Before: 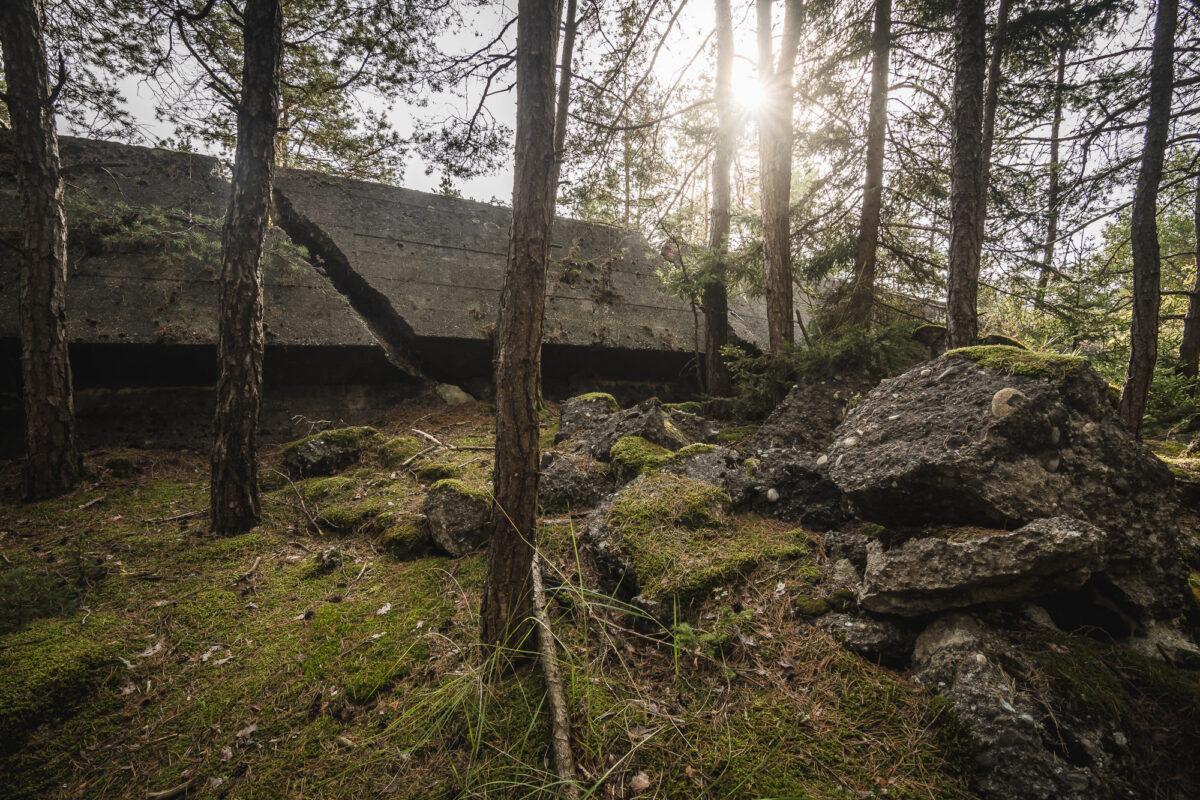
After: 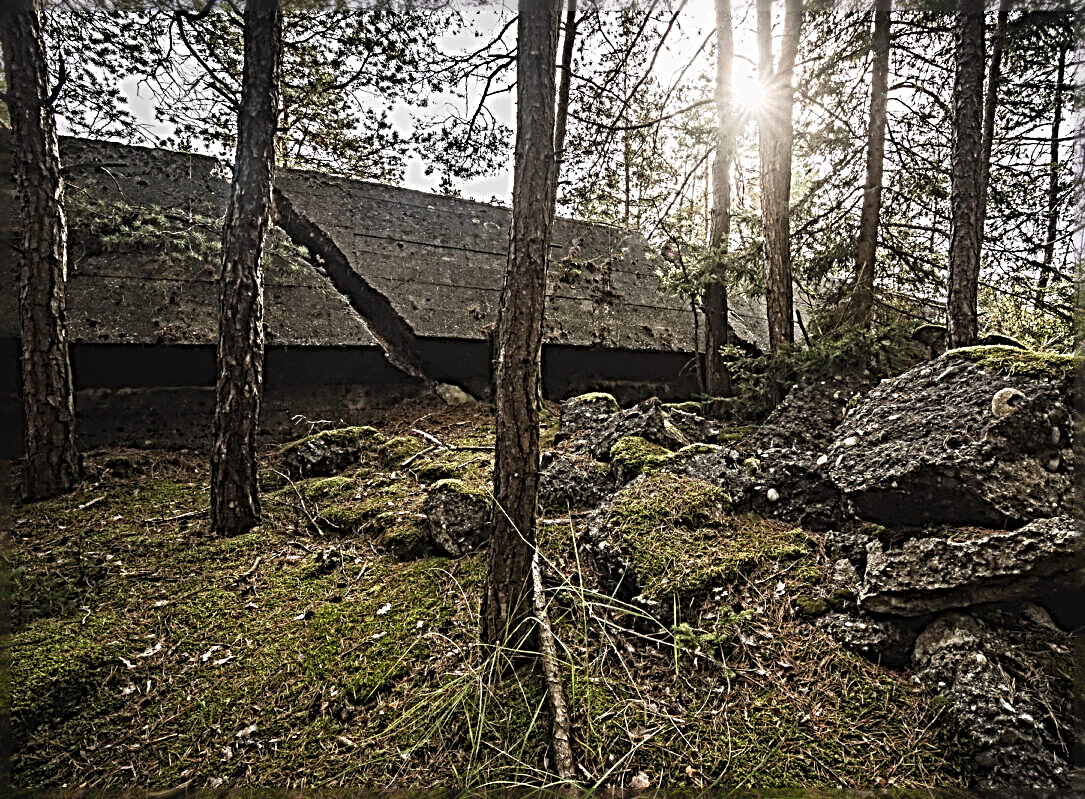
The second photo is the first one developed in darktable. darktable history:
sharpen: radius 4.023, amount 2
crop: right 9.503%, bottom 0.031%
